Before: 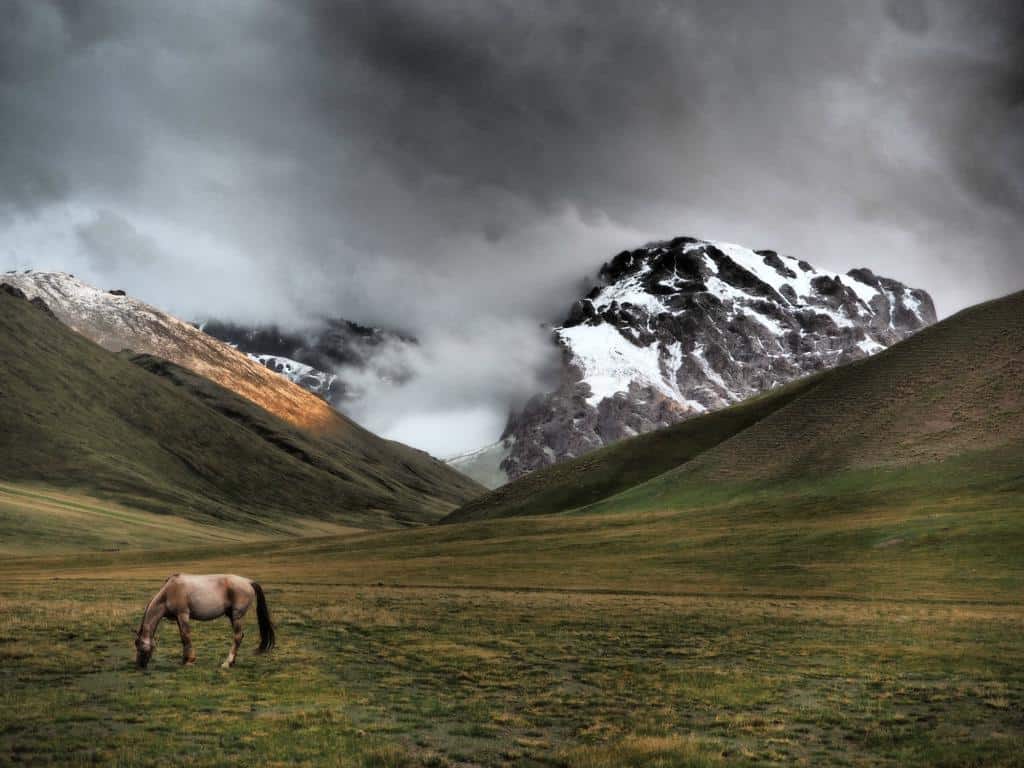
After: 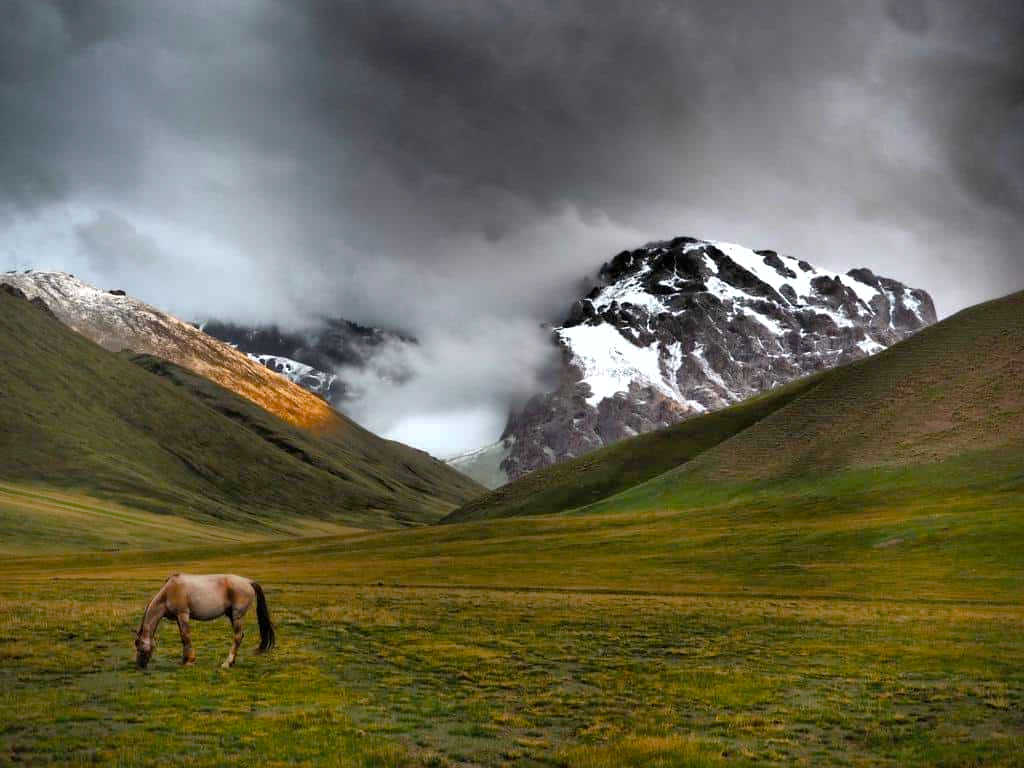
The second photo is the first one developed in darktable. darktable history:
color balance rgb: perceptual saturation grading › global saturation 20%, perceptual saturation grading › highlights 2.68%, perceptual saturation grading › shadows 50%
exposure: exposure -0.05 EV
sharpen: amount 0.2
shadows and highlights: on, module defaults
tone equalizer: -8 EV -0.001 EV, -7 EV 0.001 EV, -6 EV -0.002 EV, -5 EV -0.003 EV, -4 EV -0.062 EV, -3 EV -0.222 EV, -2 EV -0.267 EV, -1 EV 0.105 EV, +0 EV 0.303 EV
